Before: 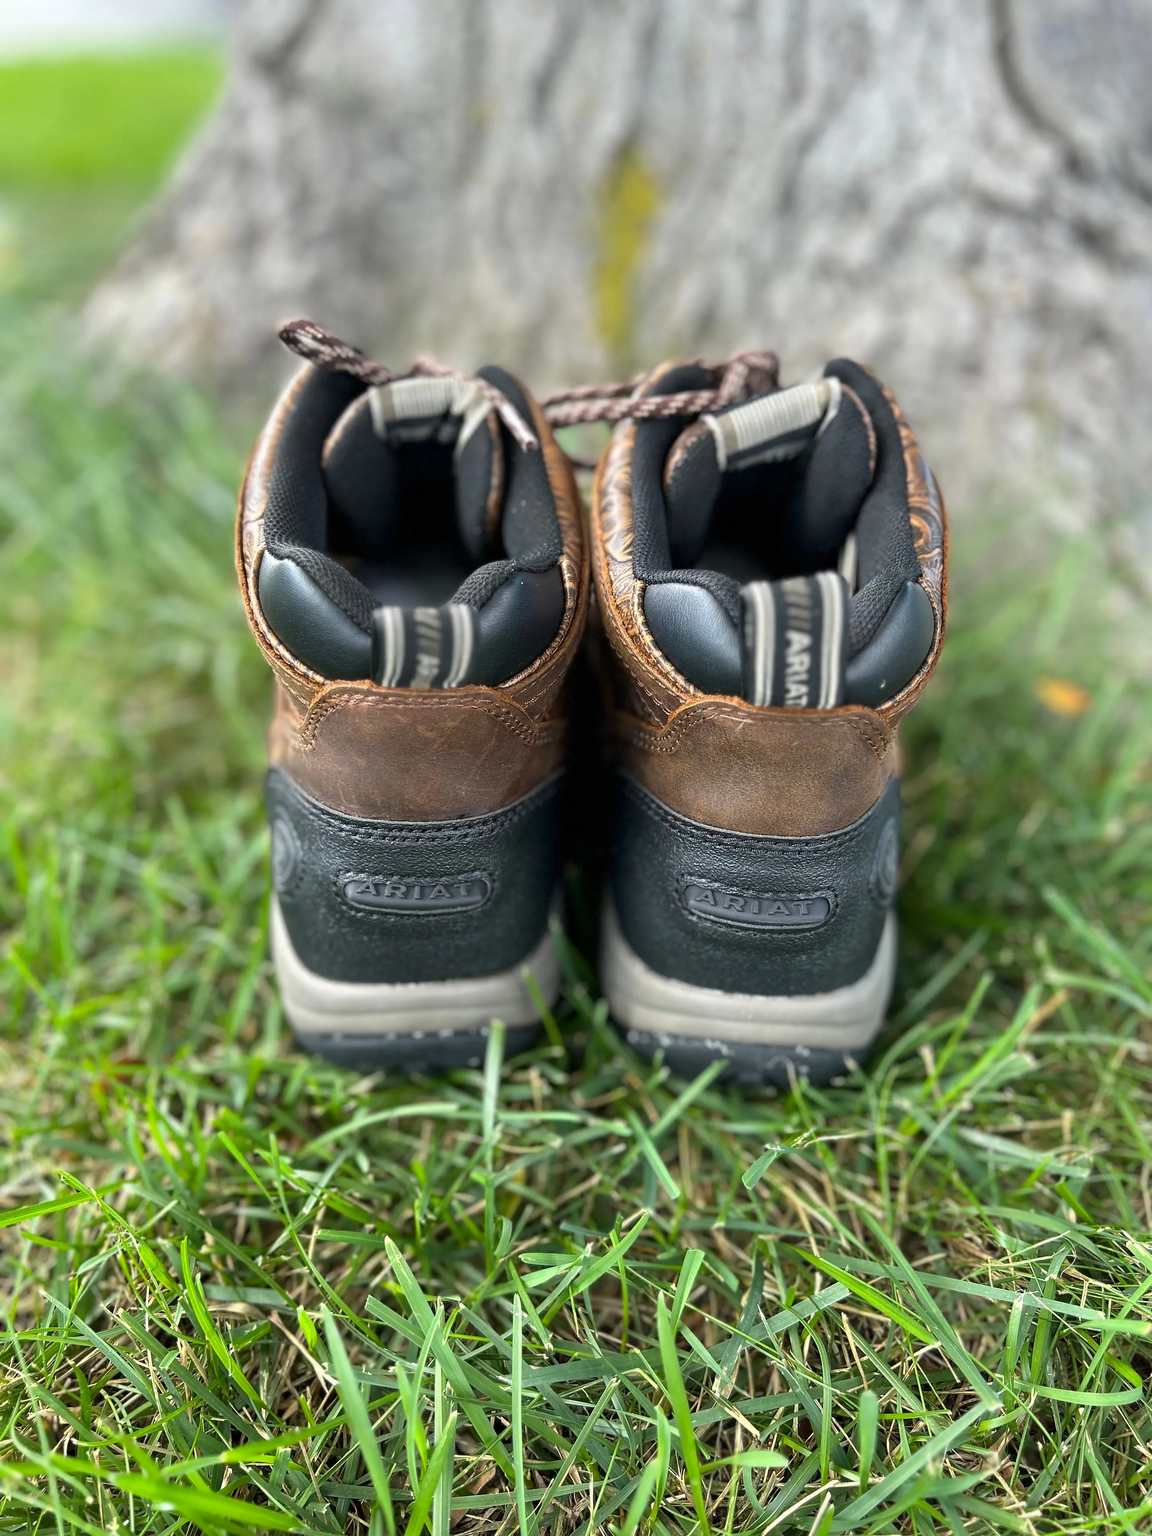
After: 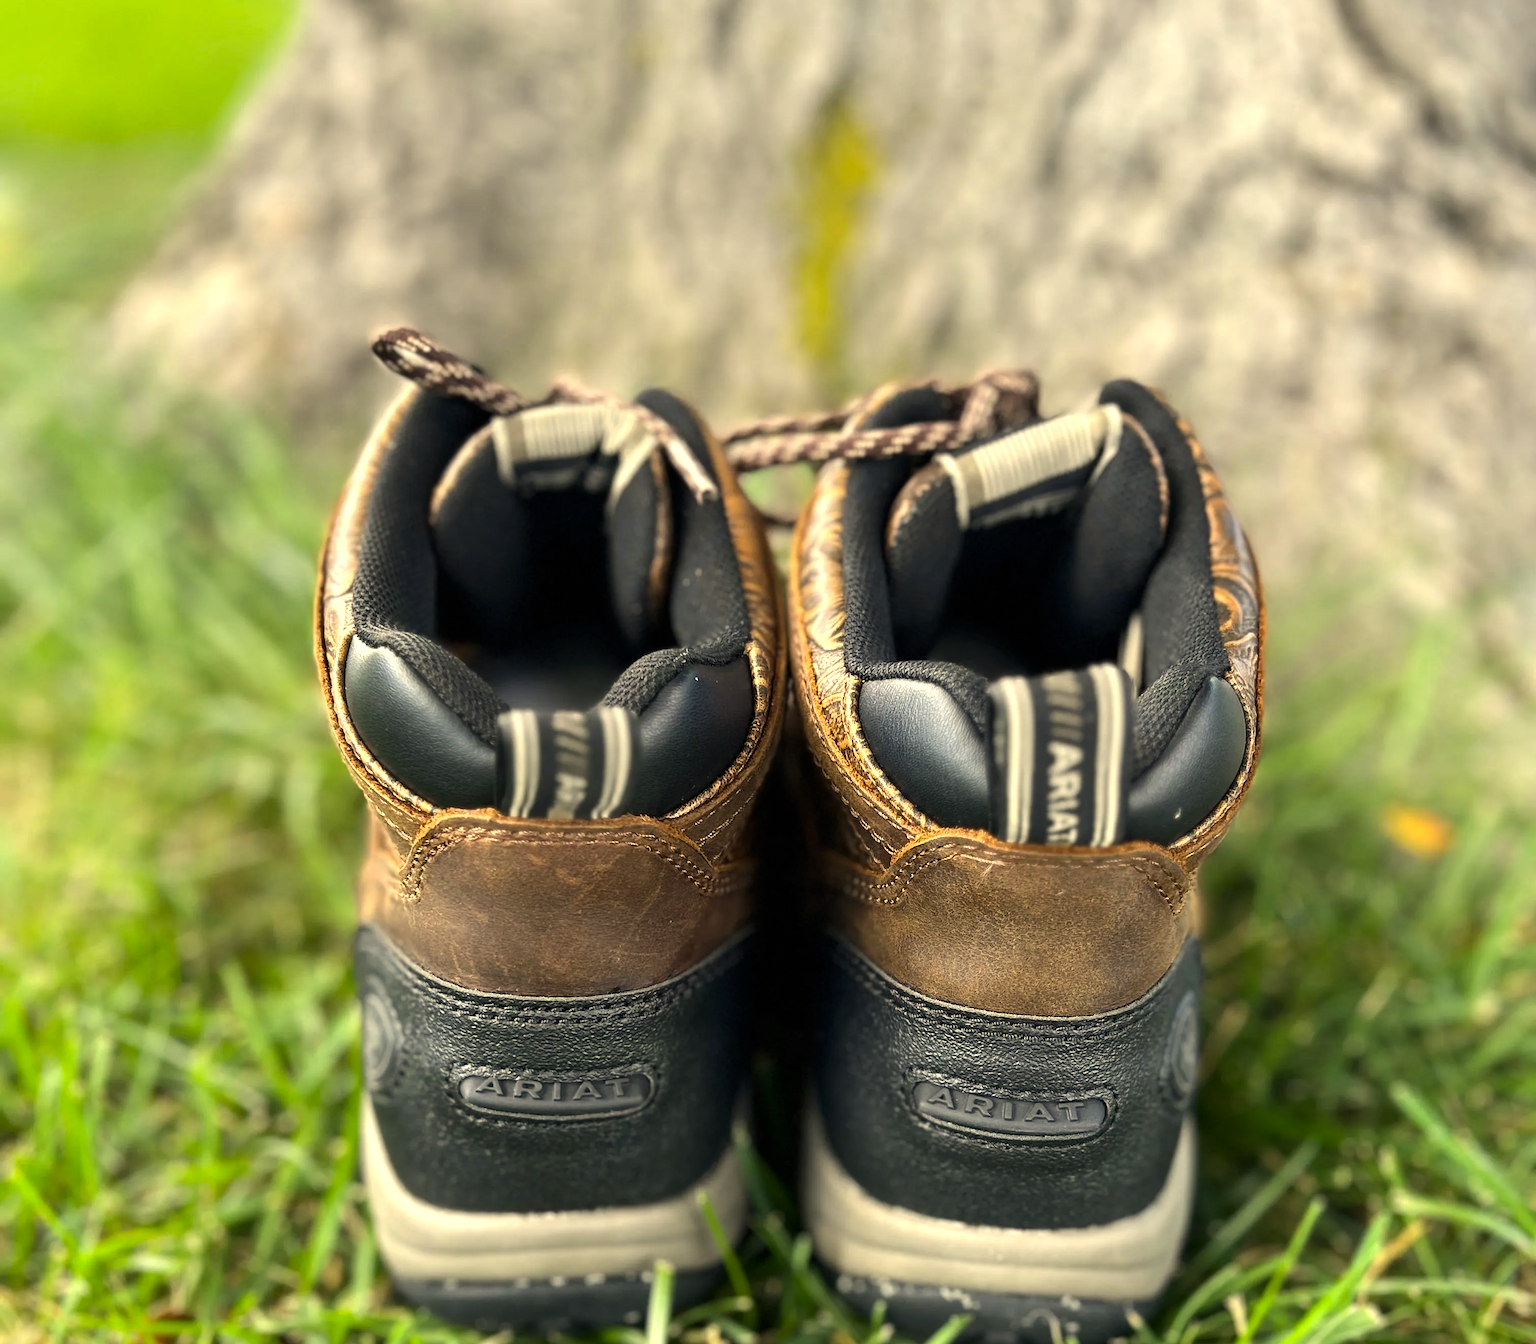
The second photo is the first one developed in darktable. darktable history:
color correction: highlights a* 2.72, highlights b* 22.8
crop and rotate: top 4.848%, bottom 29.503%
tone equalizer: -8 EV -0.417 EV, -7 EV -0.389 EV, -6 EV -0.333 EV, -5 EV -0.222 EV, -3 EV 0.222 EV, -2 EV 0.333 EV, -1 EV 0.389 EV, +0 EV 0.417 EV, edges refinement/feathering 500, mask exposure compensation -1.57 EV, preserve details no
